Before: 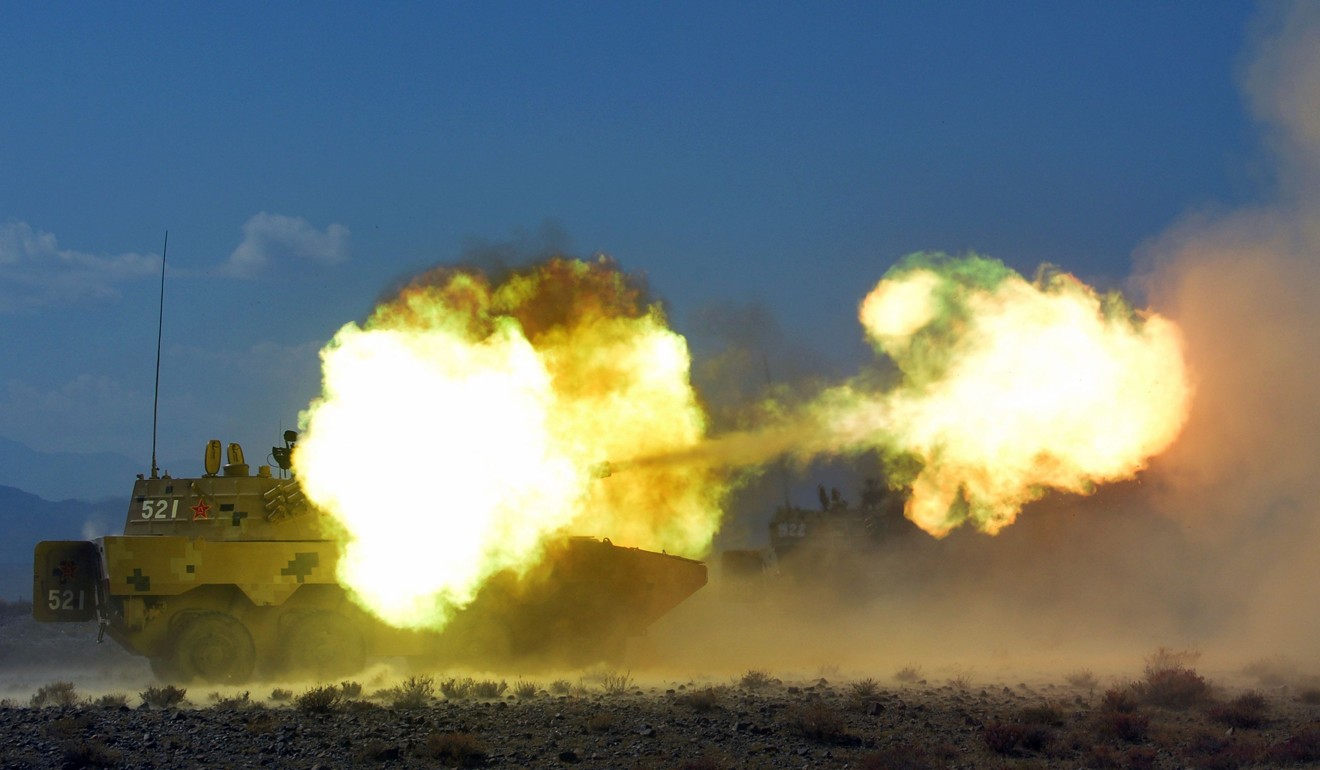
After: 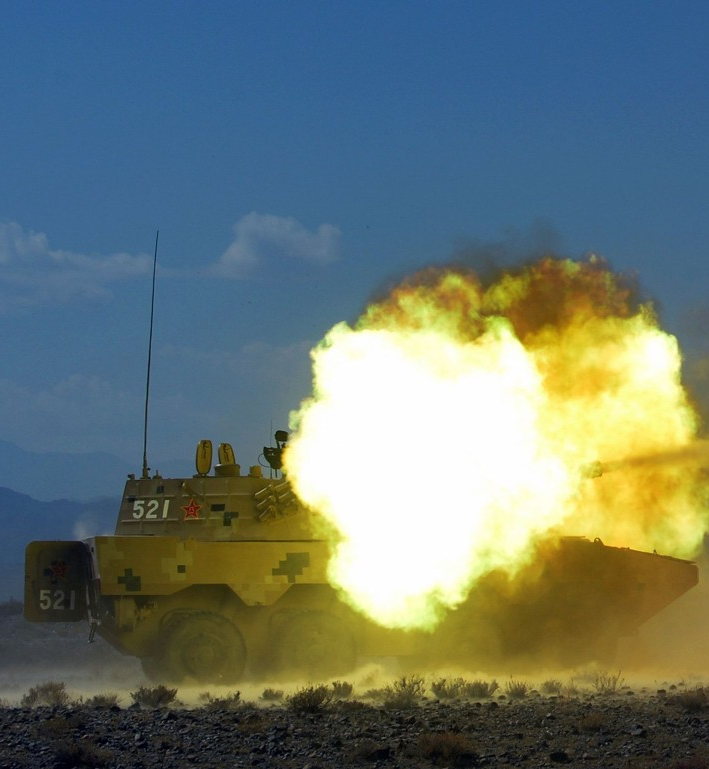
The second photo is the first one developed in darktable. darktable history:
crop: left 0.721%, right 45.532%, bottom 0.087%
